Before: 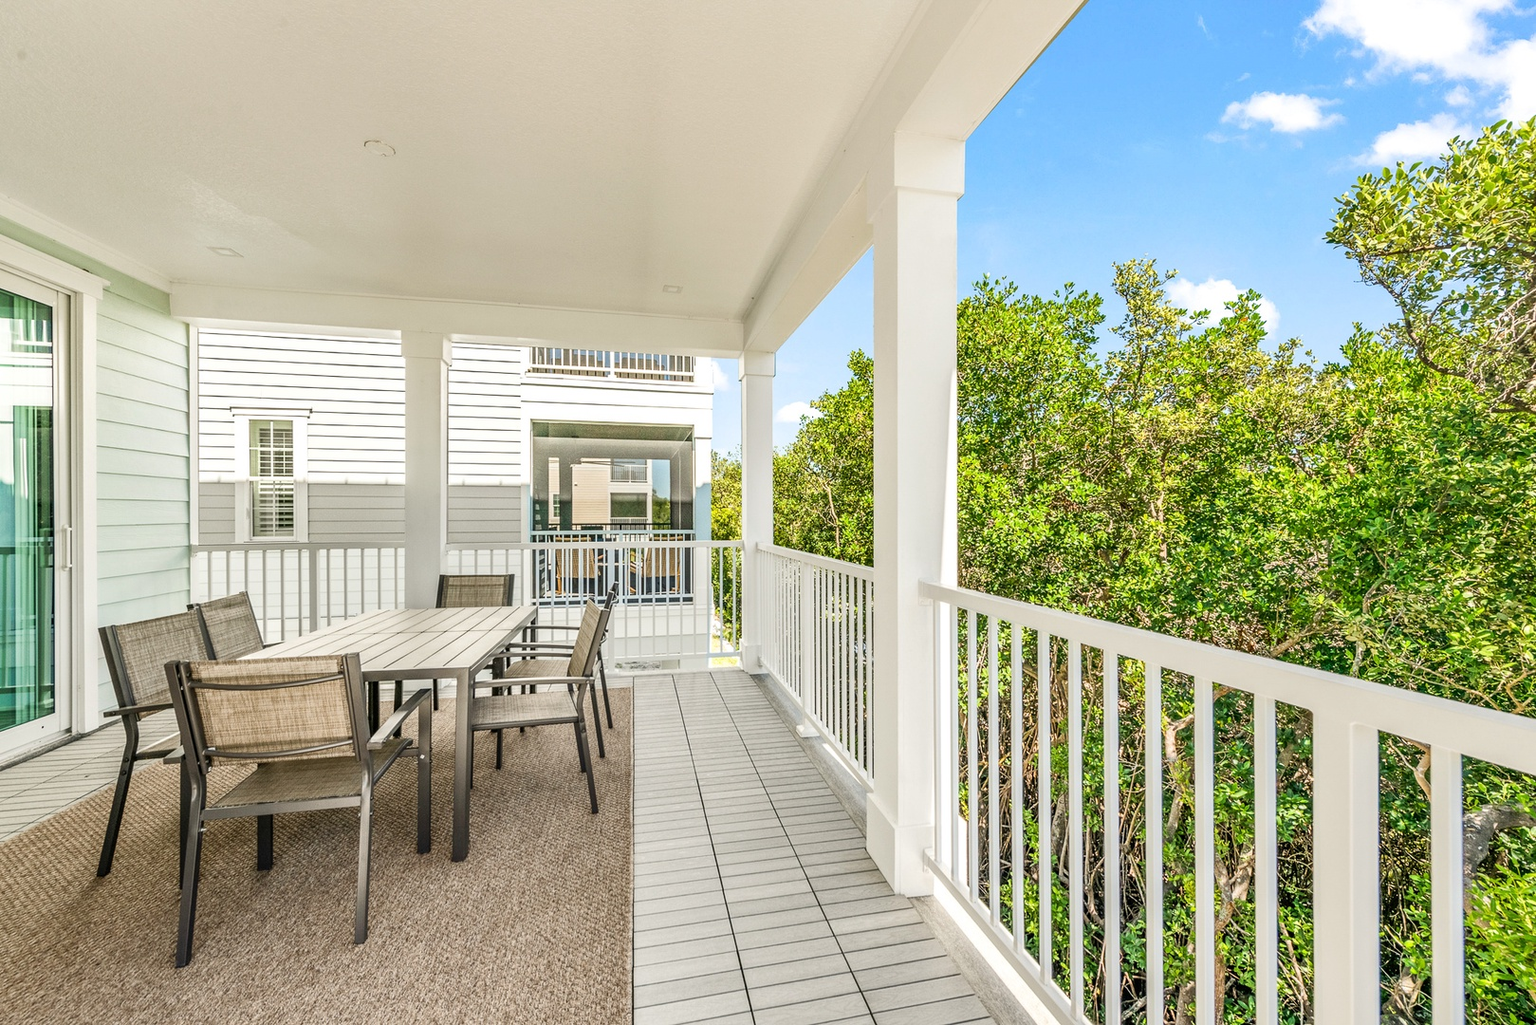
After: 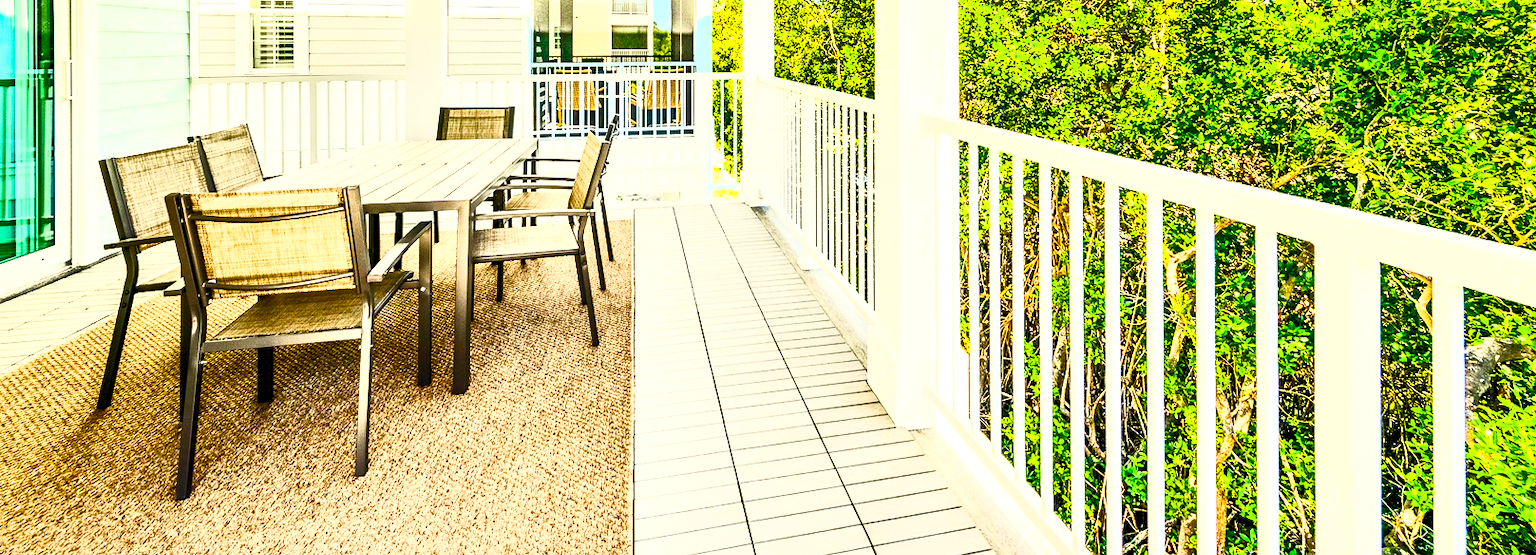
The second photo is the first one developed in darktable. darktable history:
contrast brightness saturation: contrast 0.835, brightness 0.596, saturation 0.572
local contrast: mode bilateral grid, contrast 26, coarseness 47, detail 151%, midtone range 0.2
color balance rgb: global offset › luminance -0.483%, linear chroma grading › global chroma 14.53%, perceptual saturation grading › global saturation 55.989%, perceptual saturation grading › highlights -50.506%, perceptual saturation grading › mid-tones 39.626%, perceptual saturation grading › shadows 30.8%, contrast 4.174%
crop and rotate: top 45.807%, right 0.089%
